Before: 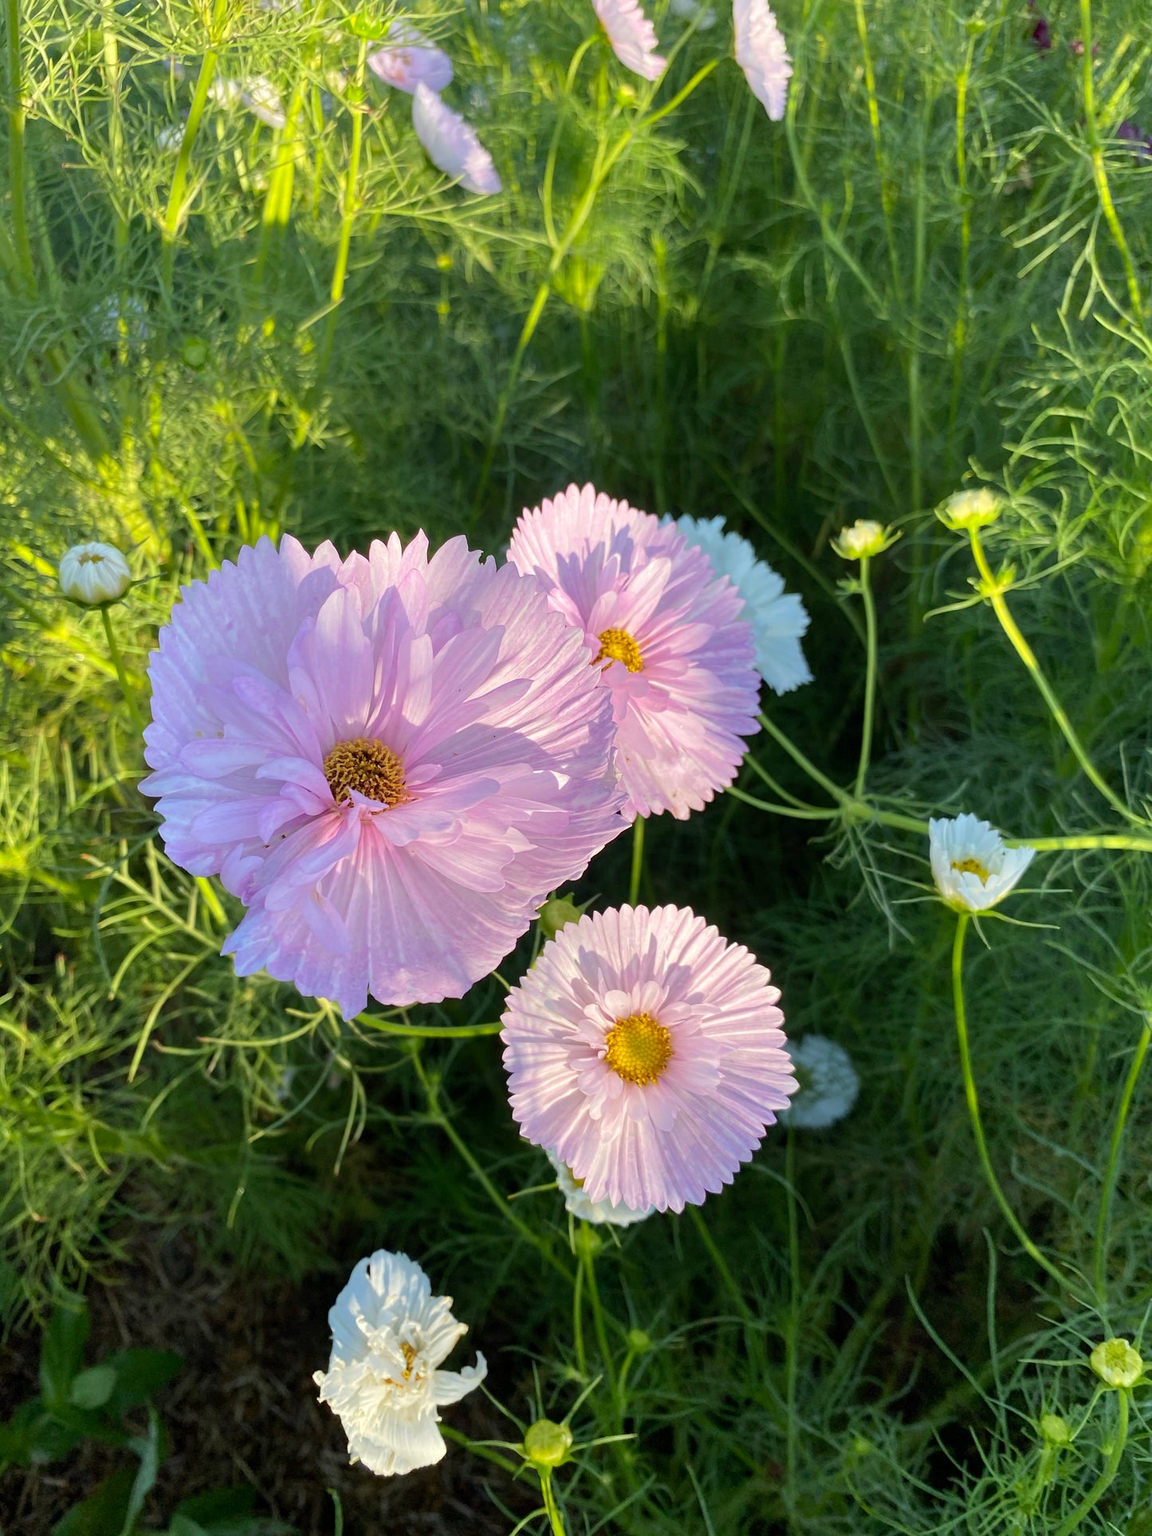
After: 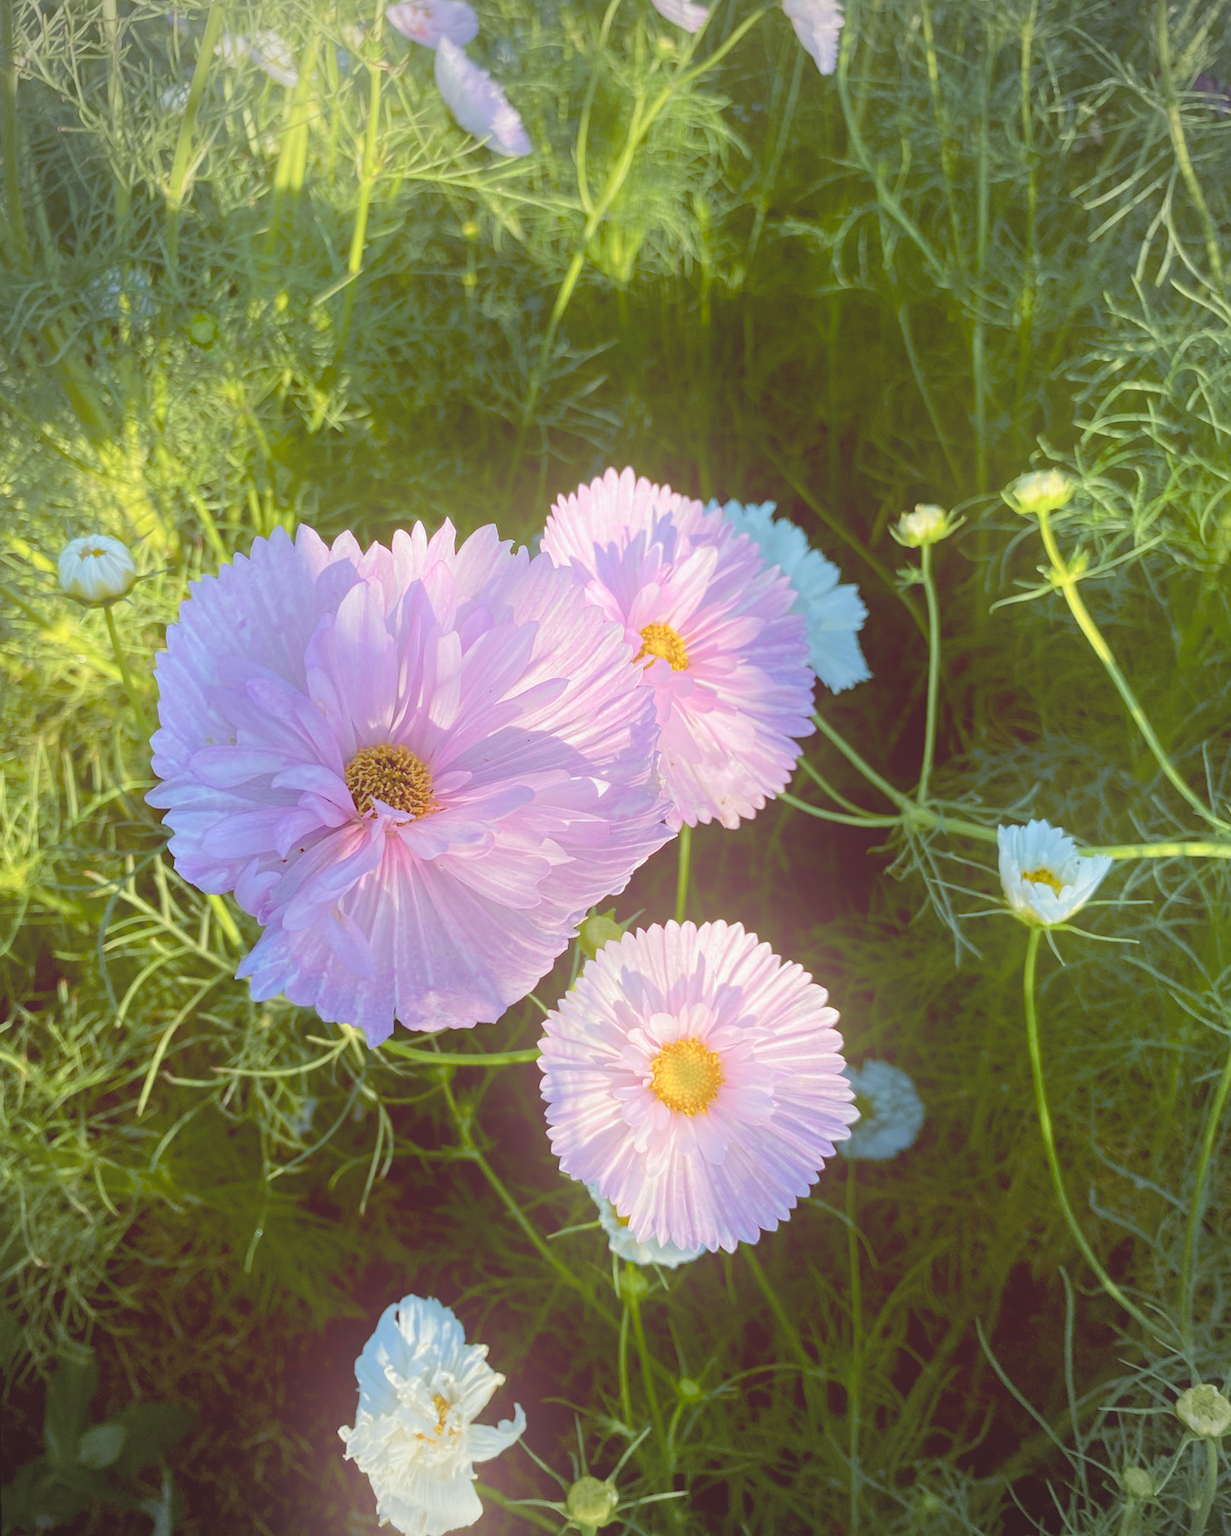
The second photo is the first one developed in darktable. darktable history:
haze removal: compatibility mode true, adaptive false
crop and rotate: top 2.479%, bottom 3.018%
vignetting: unbound false
tone curve: curves: ch0 [(0, 0) (0.003, 0.144) (0.011, 0.149) (0.025, 0.159) (0.044, 0.183) (0.069, 0.207) (0.1, 0.236) (0.136, 0.269) (0.177, 0.303) (0.224, 0.339) (0.277, 0.38) (0.335, 0.428) (0.399, 0.478) (0.468, 0.539) (0.543, 0.604) (0.623, 0.679) (0.709, 0.755) (0.801, 0.836) (0.898, 0.918) (1, 1)], preserve colors none
contrast brightness saturation: contrast -0.08, brightness -0.04, saturation -0.11
rotate and perspective: rotation -0.45°, automatic cropping original format, crop left 0.008, crop right 0.992, crop top 0.012, crop bottom 0.988
color balance: lift [1, 1.015, 1.004, 0.985], gamma [1, 0.958, 0.971, 1.042], gain [1, 0.956, 0.977, 1.044]
bloom: threshold 82.5%, strength 16.25%
